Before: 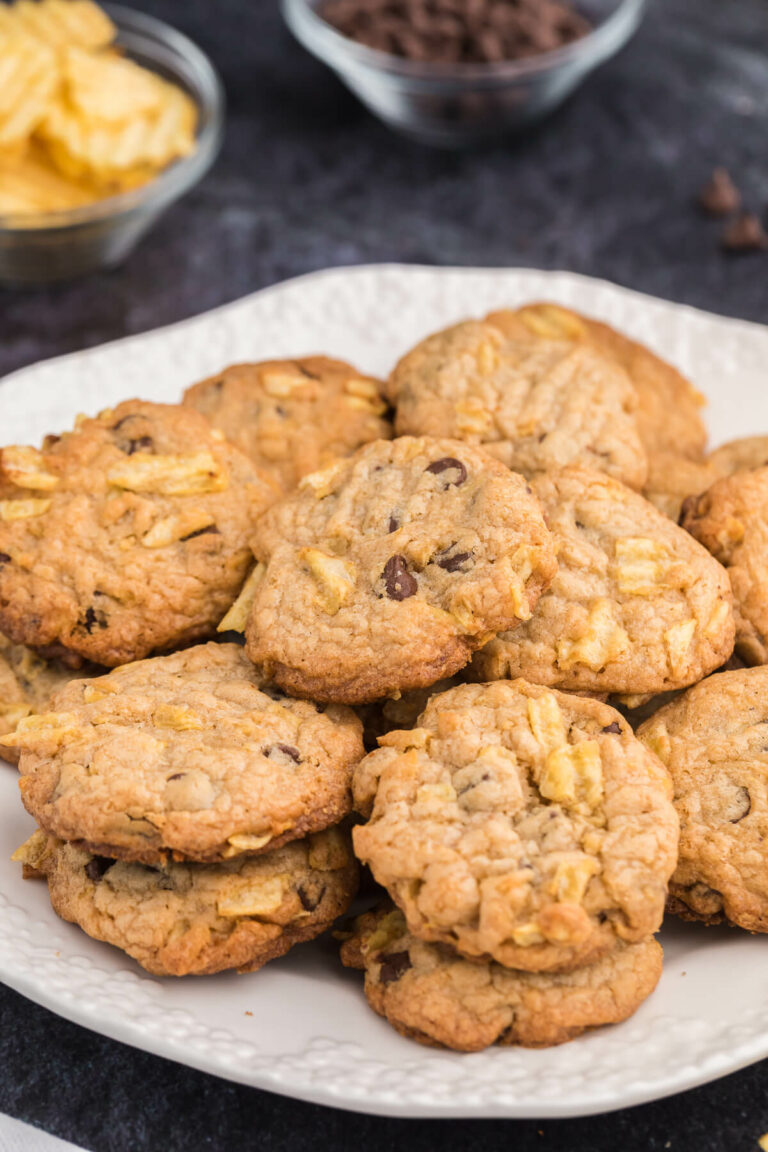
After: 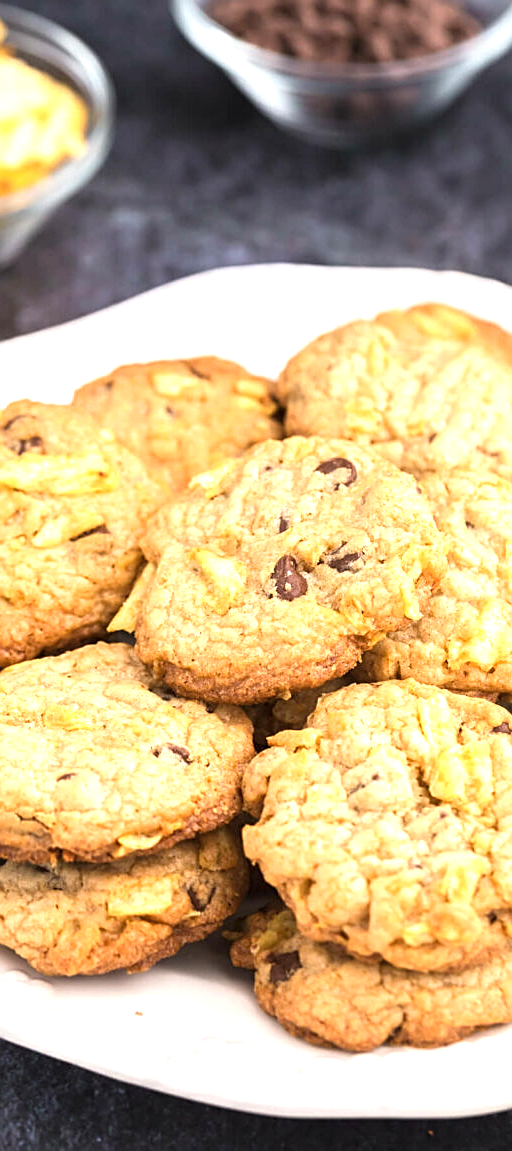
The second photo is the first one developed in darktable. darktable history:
exposure: black level correction 0, exposure 1 EV, compensate highlight preservation false
sharpen: on, module defaults
crop and rotate: left 14.343%, right 18.951%
